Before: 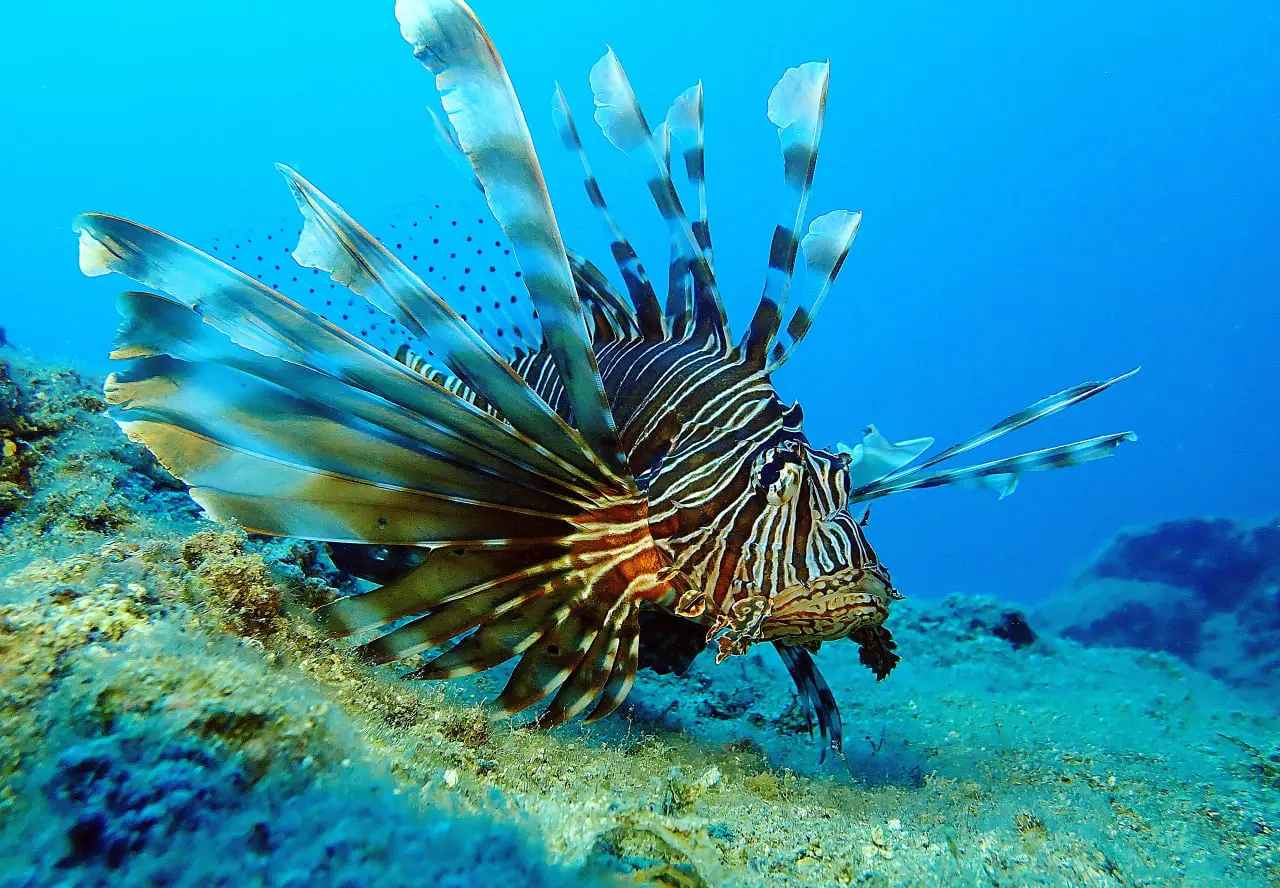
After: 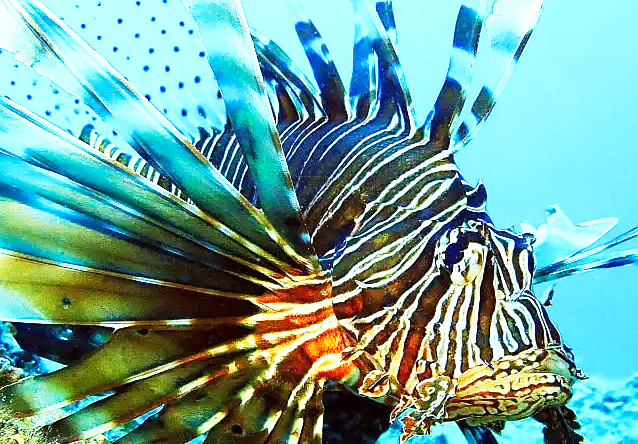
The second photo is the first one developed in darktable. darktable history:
crop: left 24.715%, top 24.836%, right 25.392%, bottom 25.084%
exposure: exposure 1.058 EV, compensate highlight preservation false
base curve: curves: ch0 [(0, 0) (0.005, 0.002) (0.193, 0.295) (0.399, 0.664) (0.75, 0.928) (1, 1)], exposure shift 0.01, preserve colors none
